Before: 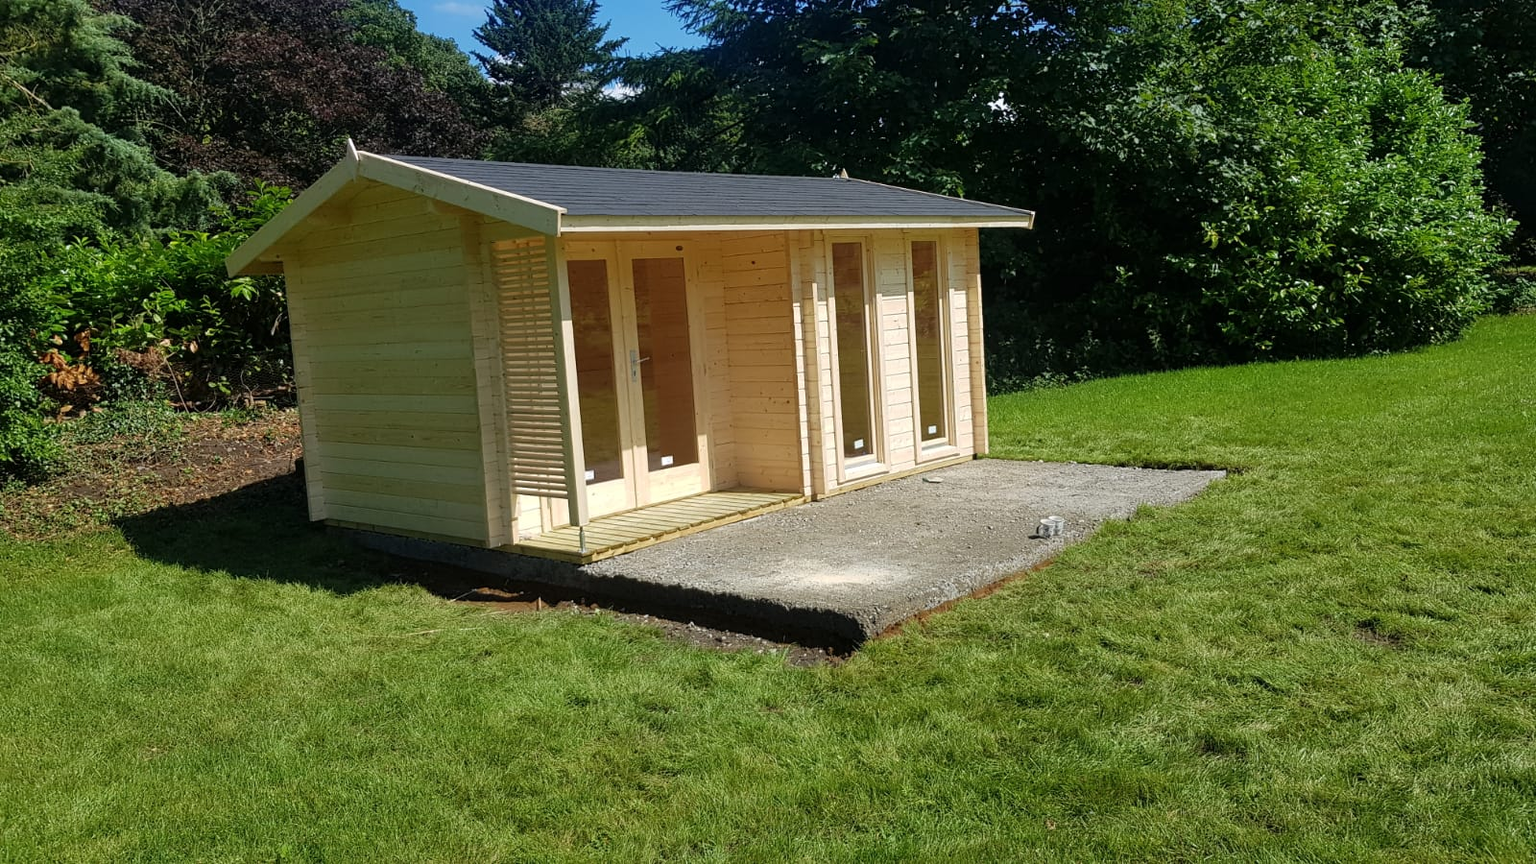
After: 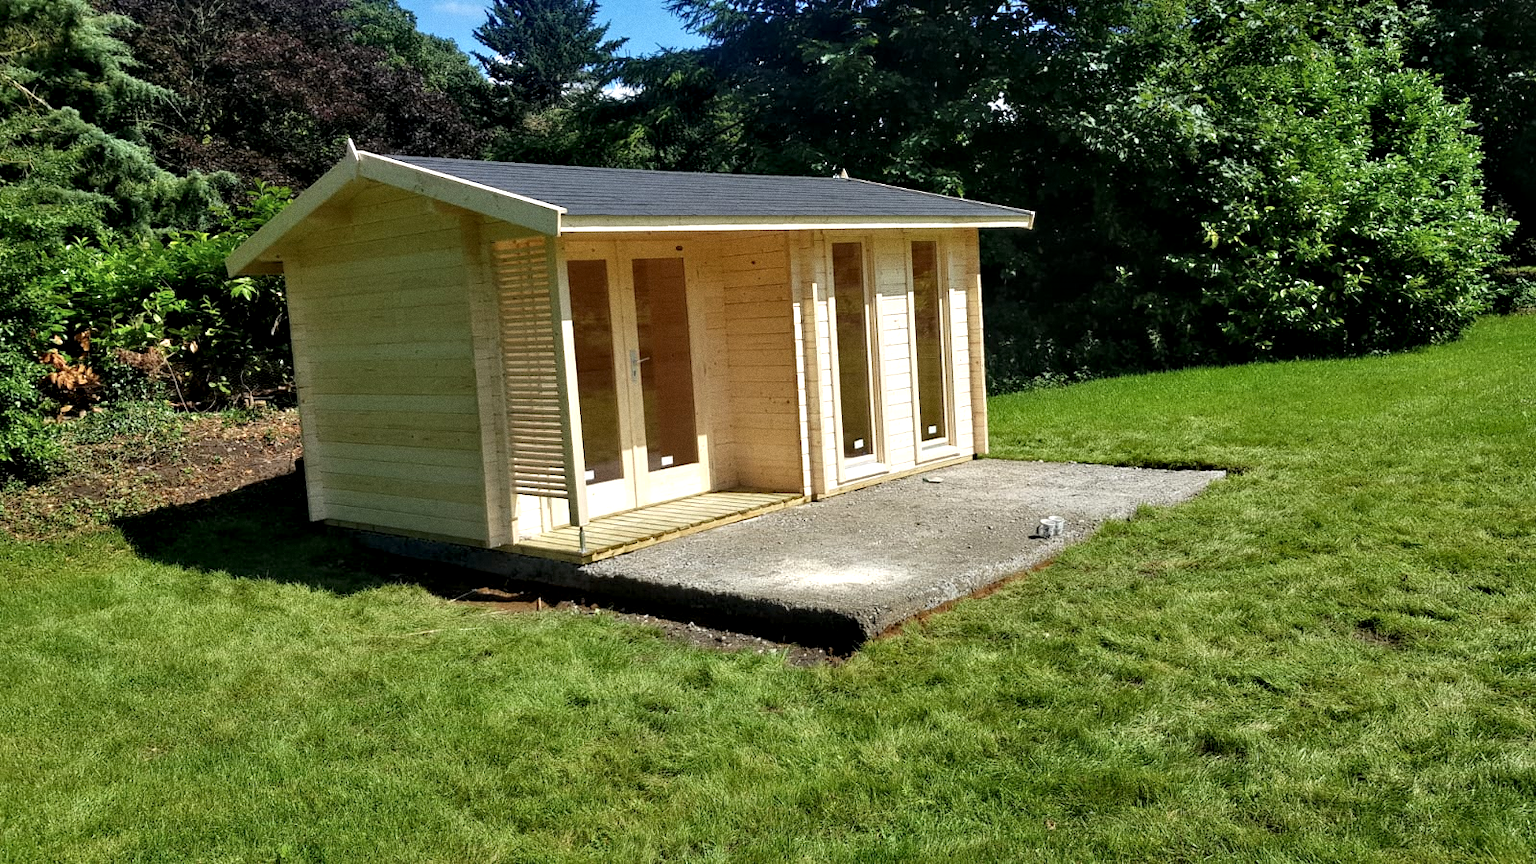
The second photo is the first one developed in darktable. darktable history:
grain: coarseness 0.47 ISO
exposure: black level correction 0, exposure 0.2 EV, compensate exposure bias true, compensate highlight preservation false
contrast equalizer: y [[0.513, 0.565, 0.608, 0.562, 0.512, 0.5], [0.5 ×6], [0.5, 0.5, 0.5, 0.528, 0.598, 0.658], [0 ×6], [0 ×6]]
